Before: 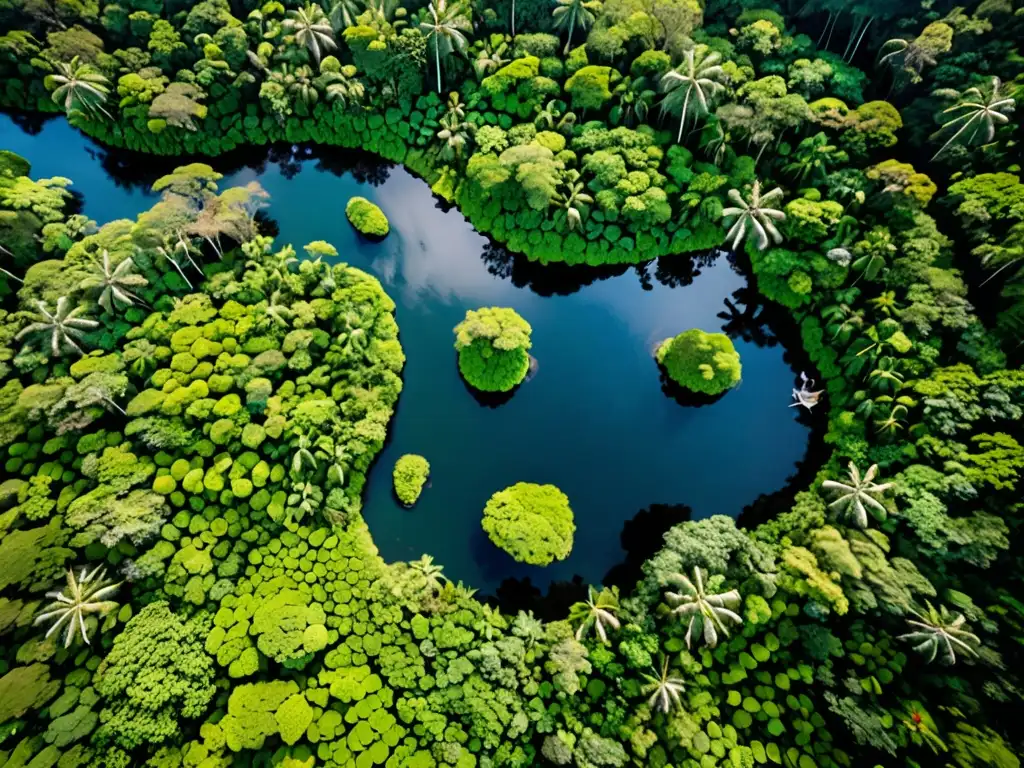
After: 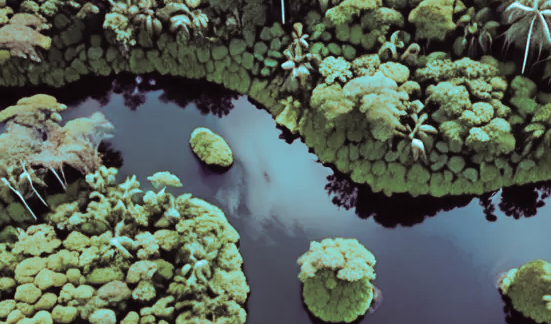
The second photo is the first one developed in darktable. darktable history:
crop: left 15.306%, top 9.065%, right 30.789%, bottom 48.638%
split-toning: shadows › hue 327.6°, highlights › hue 198°, highlights › saturation 0.55, balance -21.25, compress 0%
contrast brightness saturation: contrast -0.05, saturation -0.41
